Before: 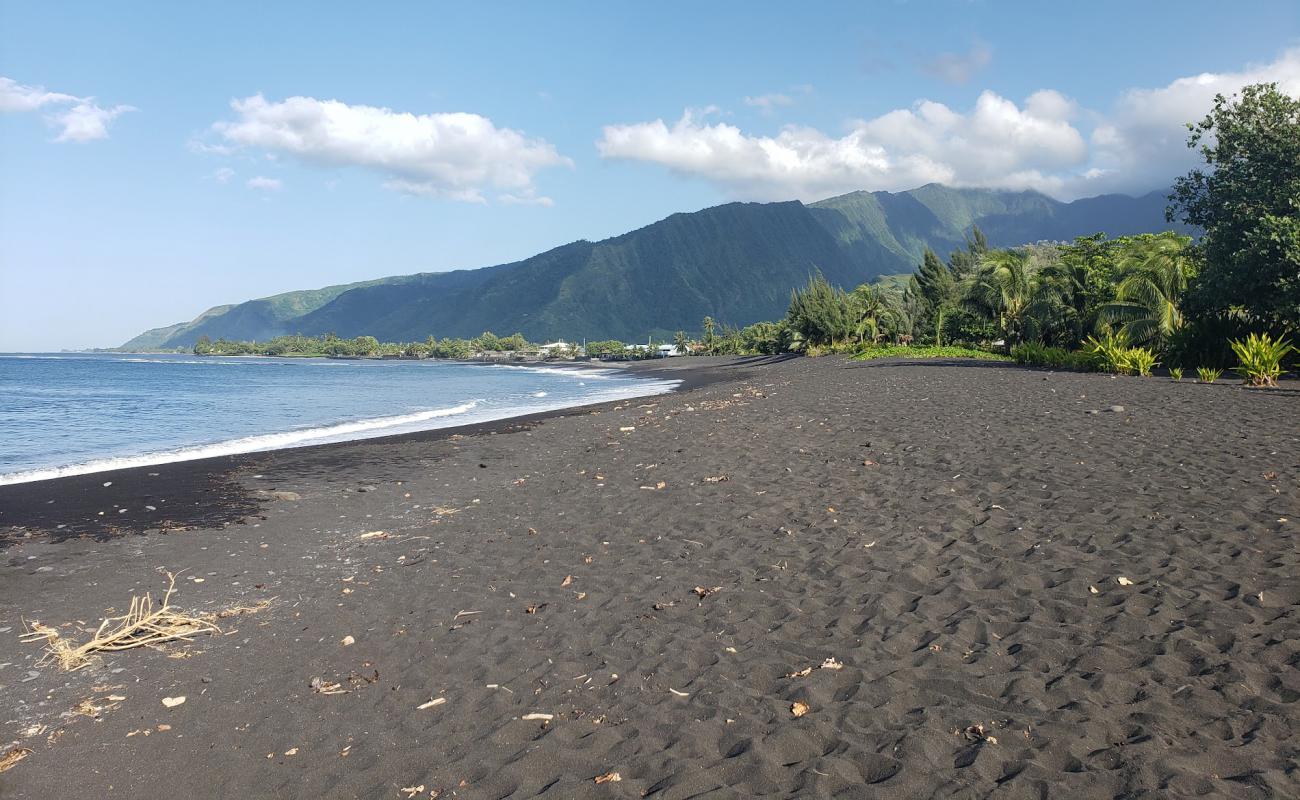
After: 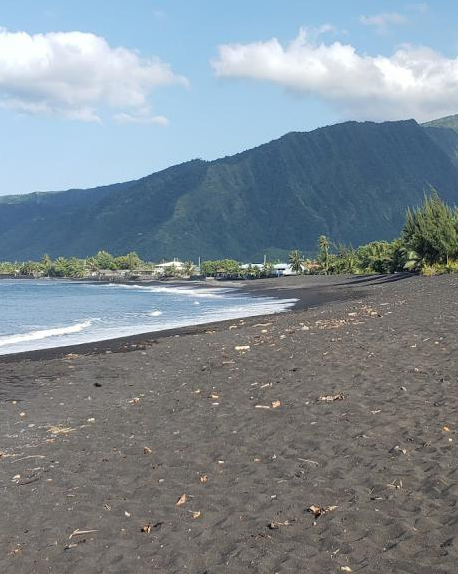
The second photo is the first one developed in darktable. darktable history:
exposure: compensate exposure bias true, compensate highlight preservation false
crop and rotate: left 29.682%, top 10.168%, right 35.043%, bottom 17.997%
